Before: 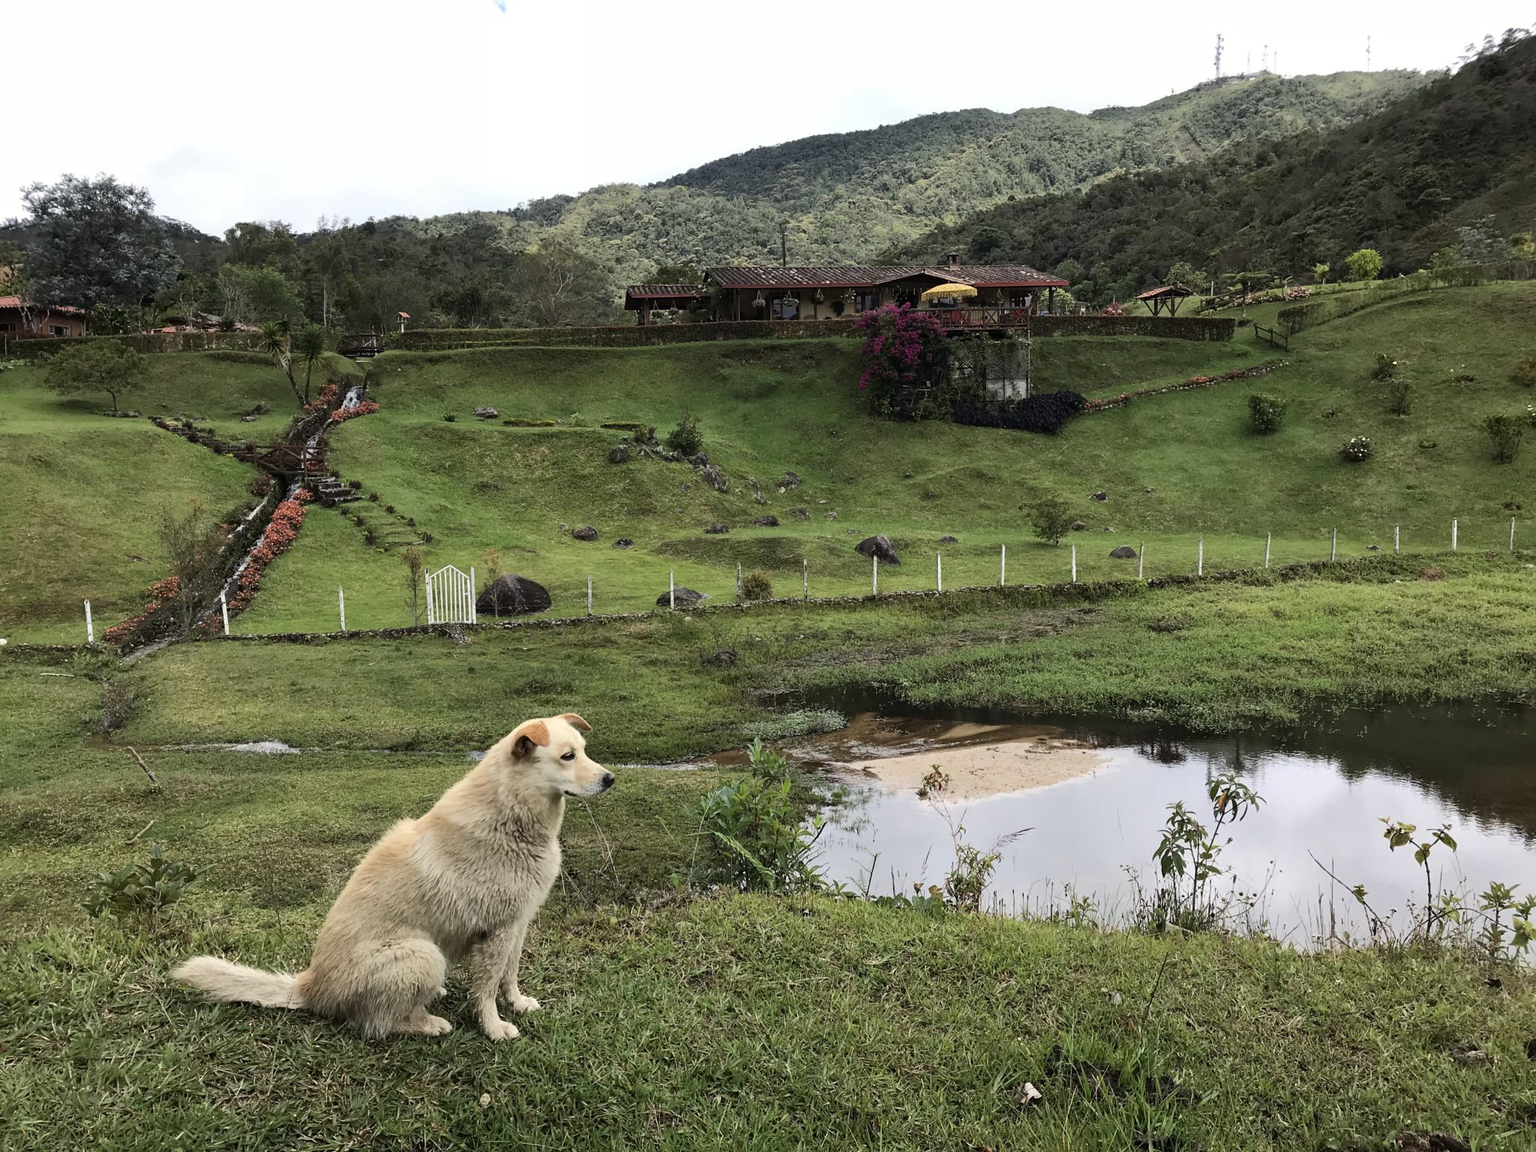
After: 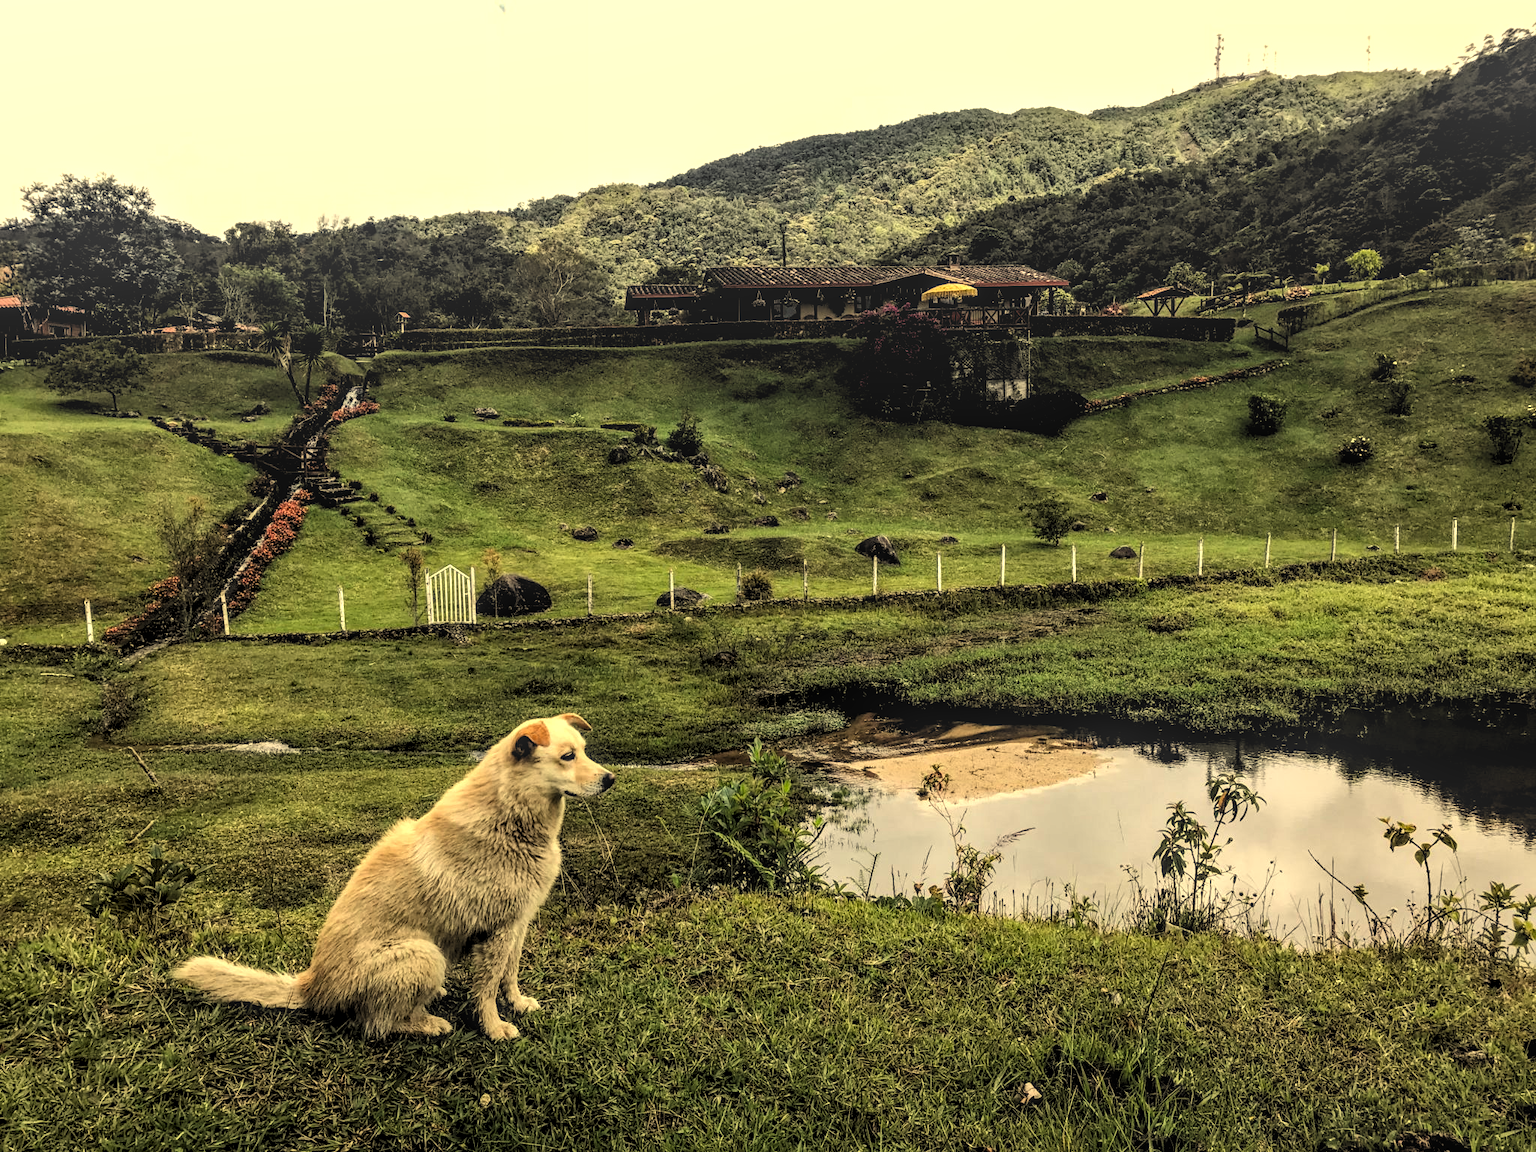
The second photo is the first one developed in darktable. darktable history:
levels: levels [0.182, 0.542, 0.902]
local contrast: highlights 0%, shadows 0%, detail 133%
white balance: red 1.08, blue 0.791
